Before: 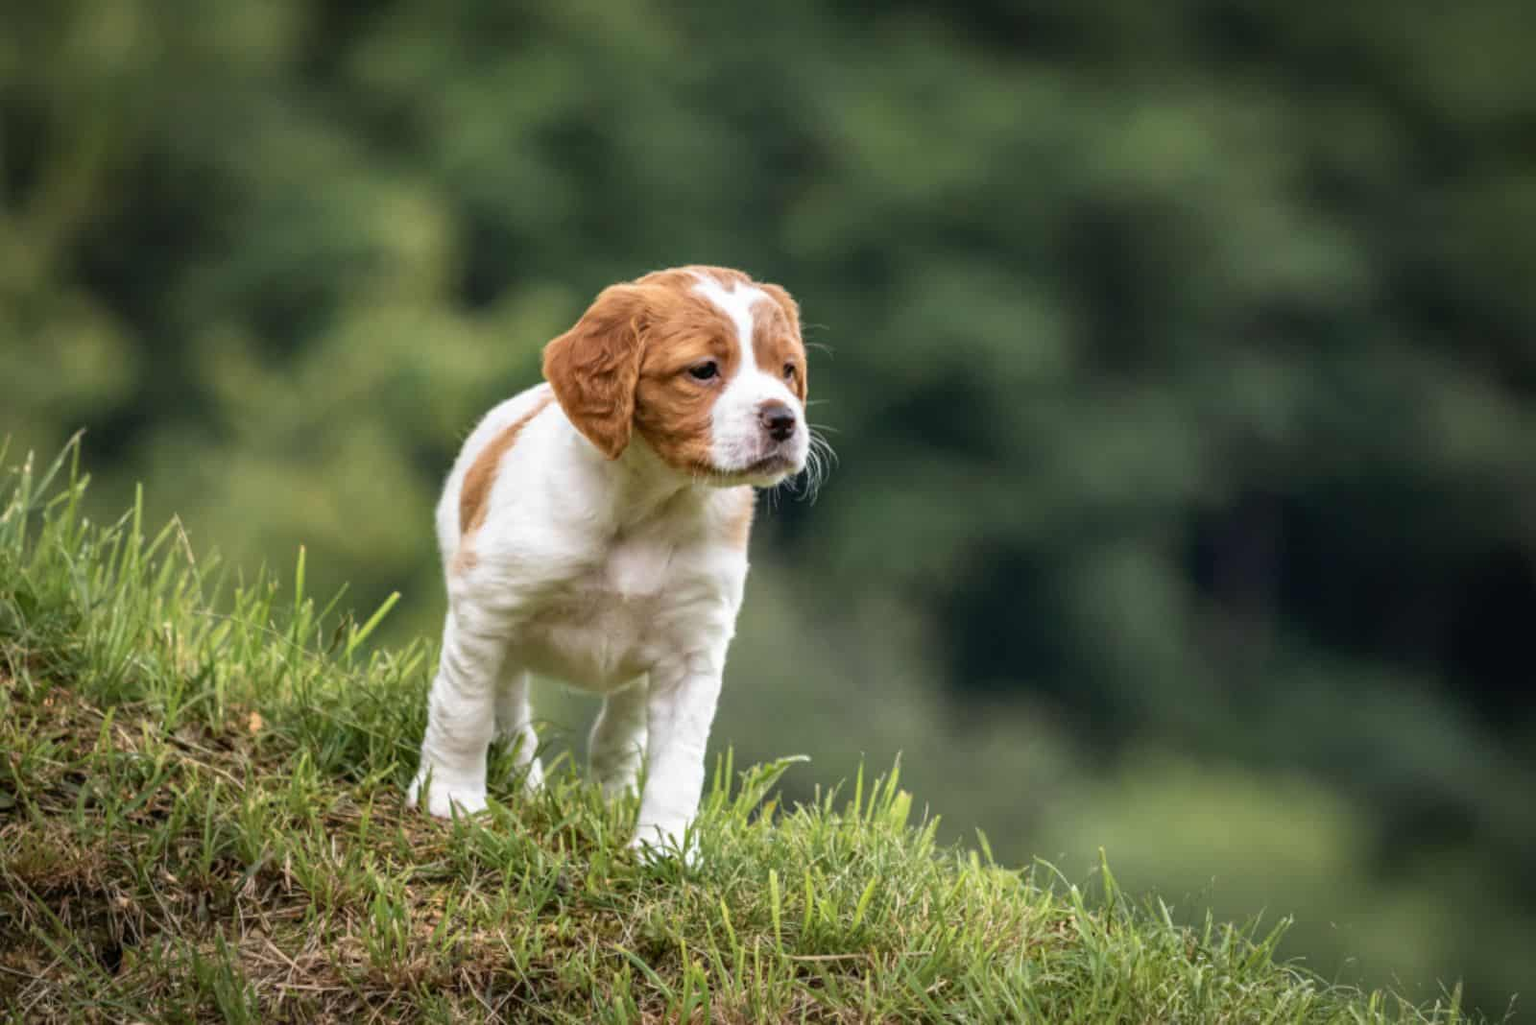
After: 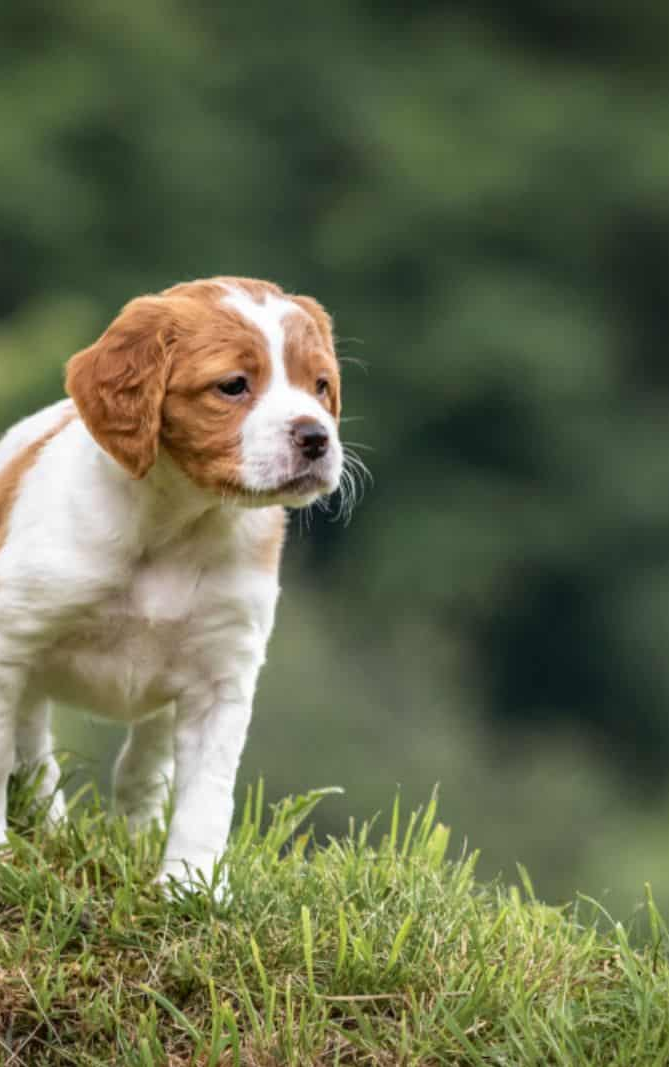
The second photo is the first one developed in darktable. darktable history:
crop: left 31.278%, right 26.894%
